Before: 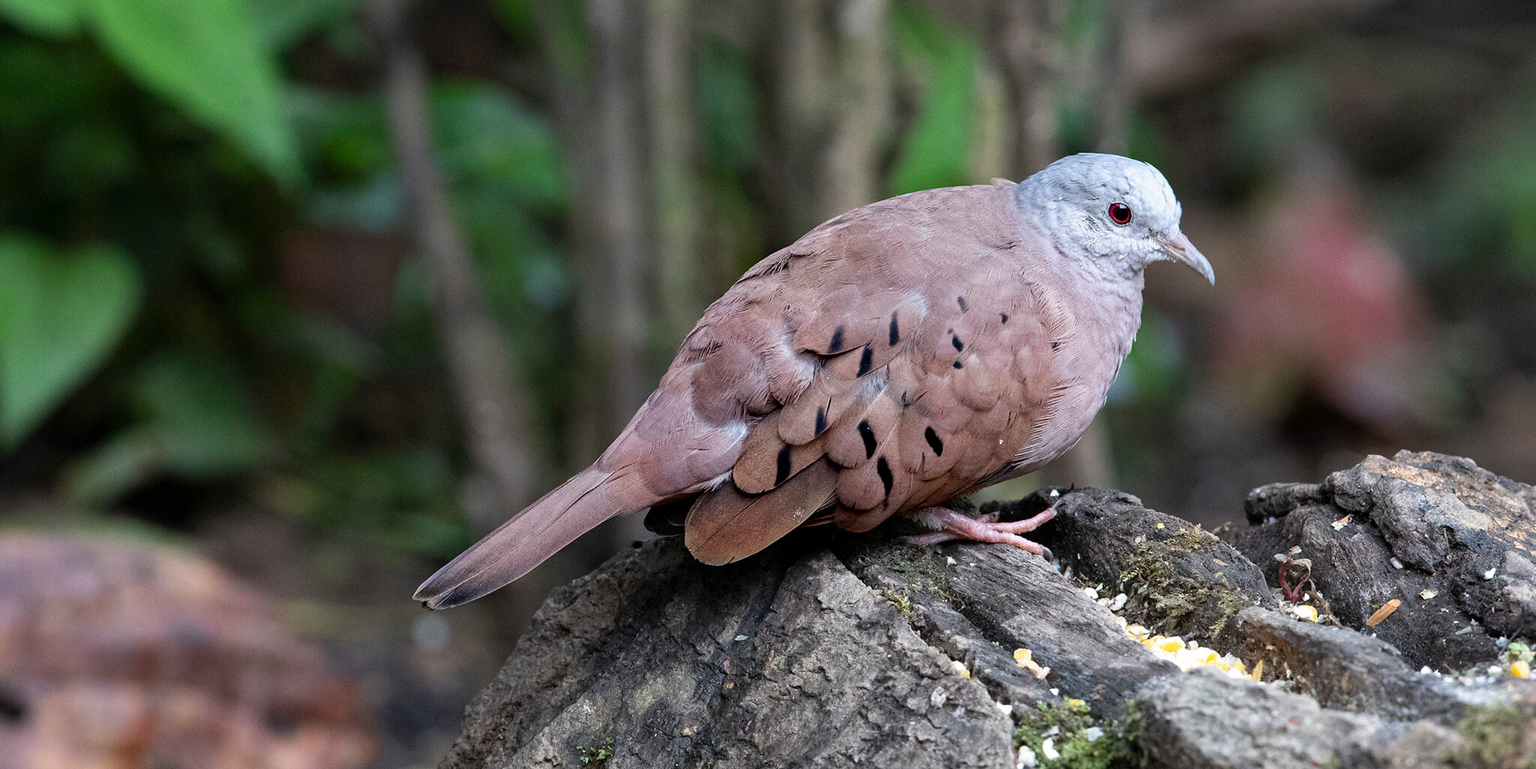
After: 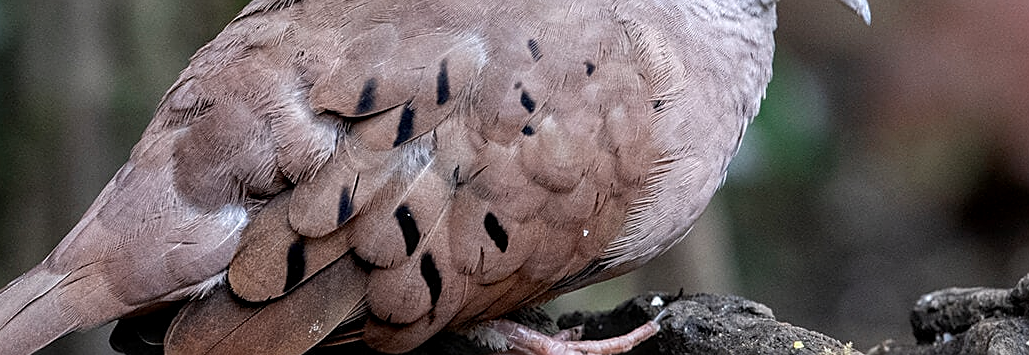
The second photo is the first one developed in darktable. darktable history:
crop: left 36.607%, top 34.735%, right 13.146%, bottom 30.611%
local contrast: detail 117%
color zones: curves: ch0 [(0, 0.5) (0.125, 0.4) (0.25, 0.5) (0.375, 0.4) (0.5, 0.4) (0.625, 0.6) (0.75, 0.6) (0.875, 0.5)]; ch1 [(0, 0.35) (0.125, 0.45) (0.25, 0.35) (0.375, 0.35) (0.5, 0.35) (0.625, 0.35) (0.75, 0.45) (0.875, 0.35)]; ch2 [(0, 0.6) (0.125, 0.5) (0.25, 0.5) (0.375, 0.6) (0.5, 0.6) (0.625, 0.5) (0.75, 0.5) (0.875, 0.5)]
sharpen: on, module defaults
